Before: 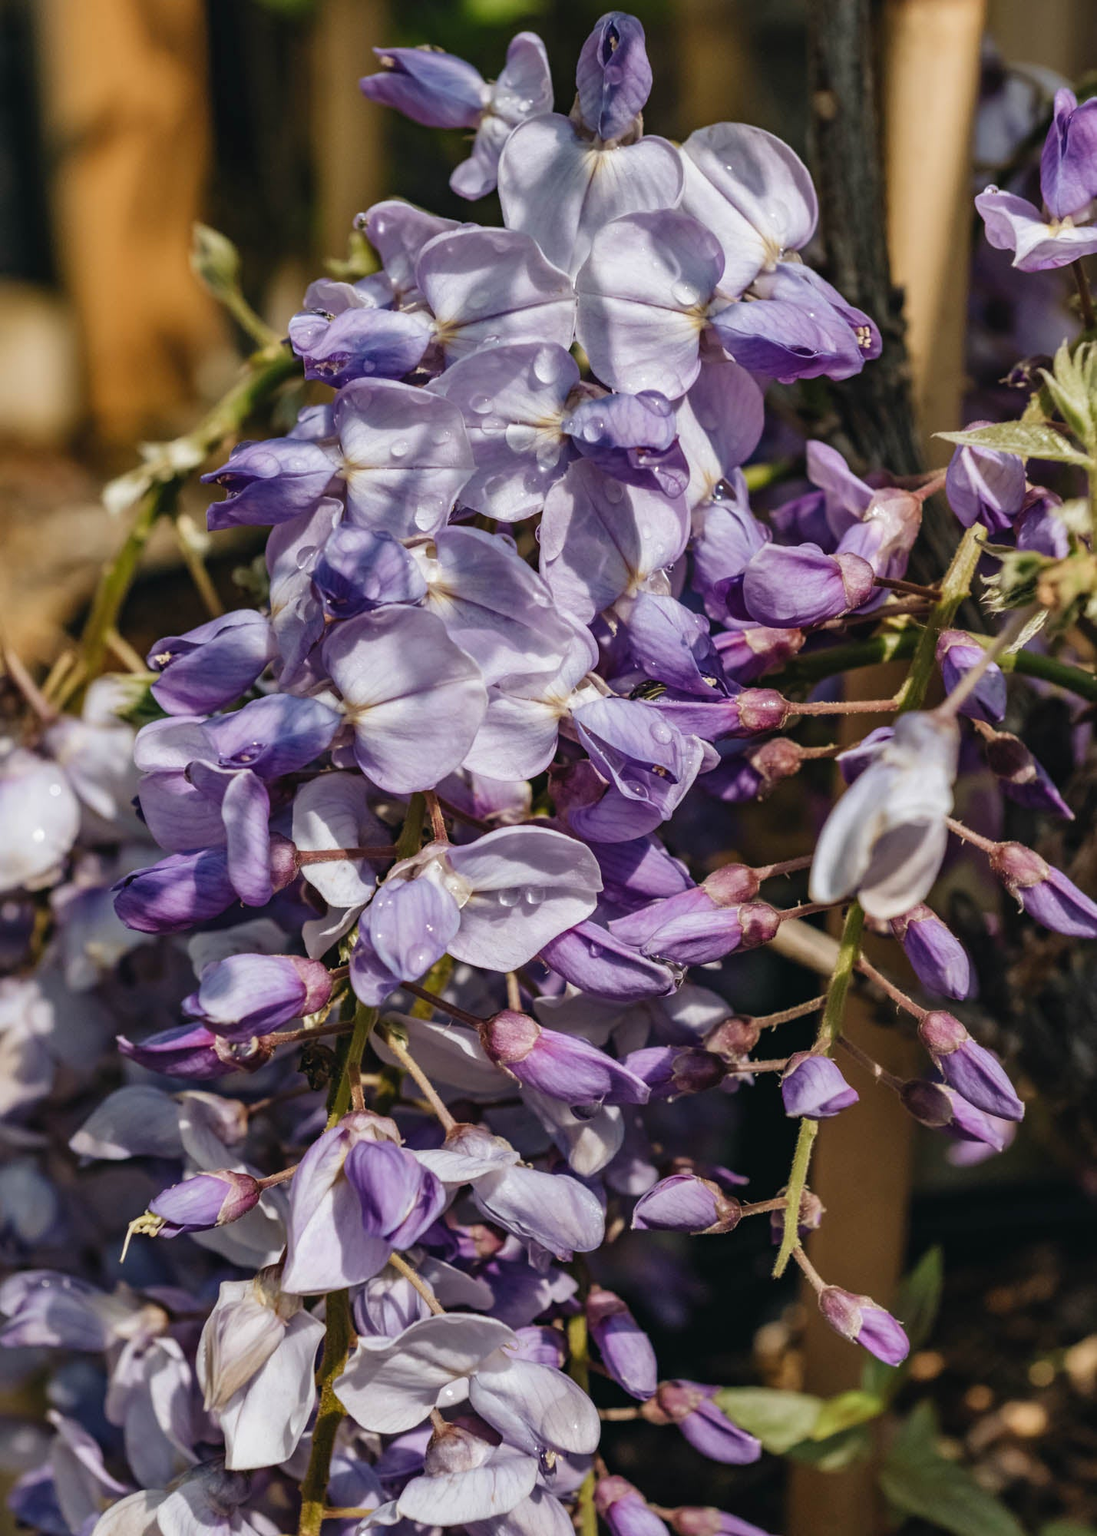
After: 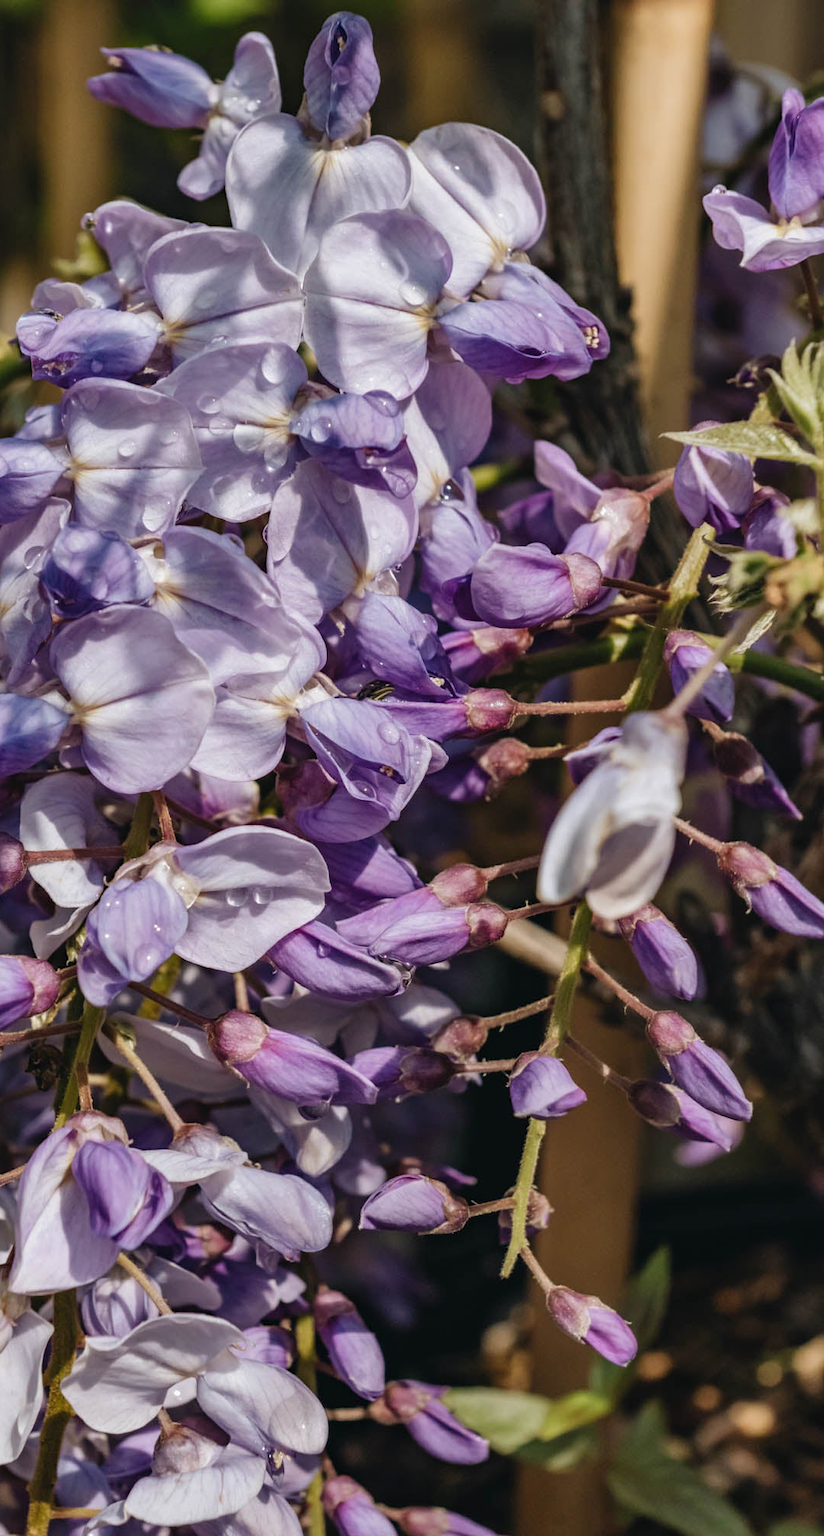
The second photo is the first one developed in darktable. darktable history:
crop and rotate: left 24.912%
